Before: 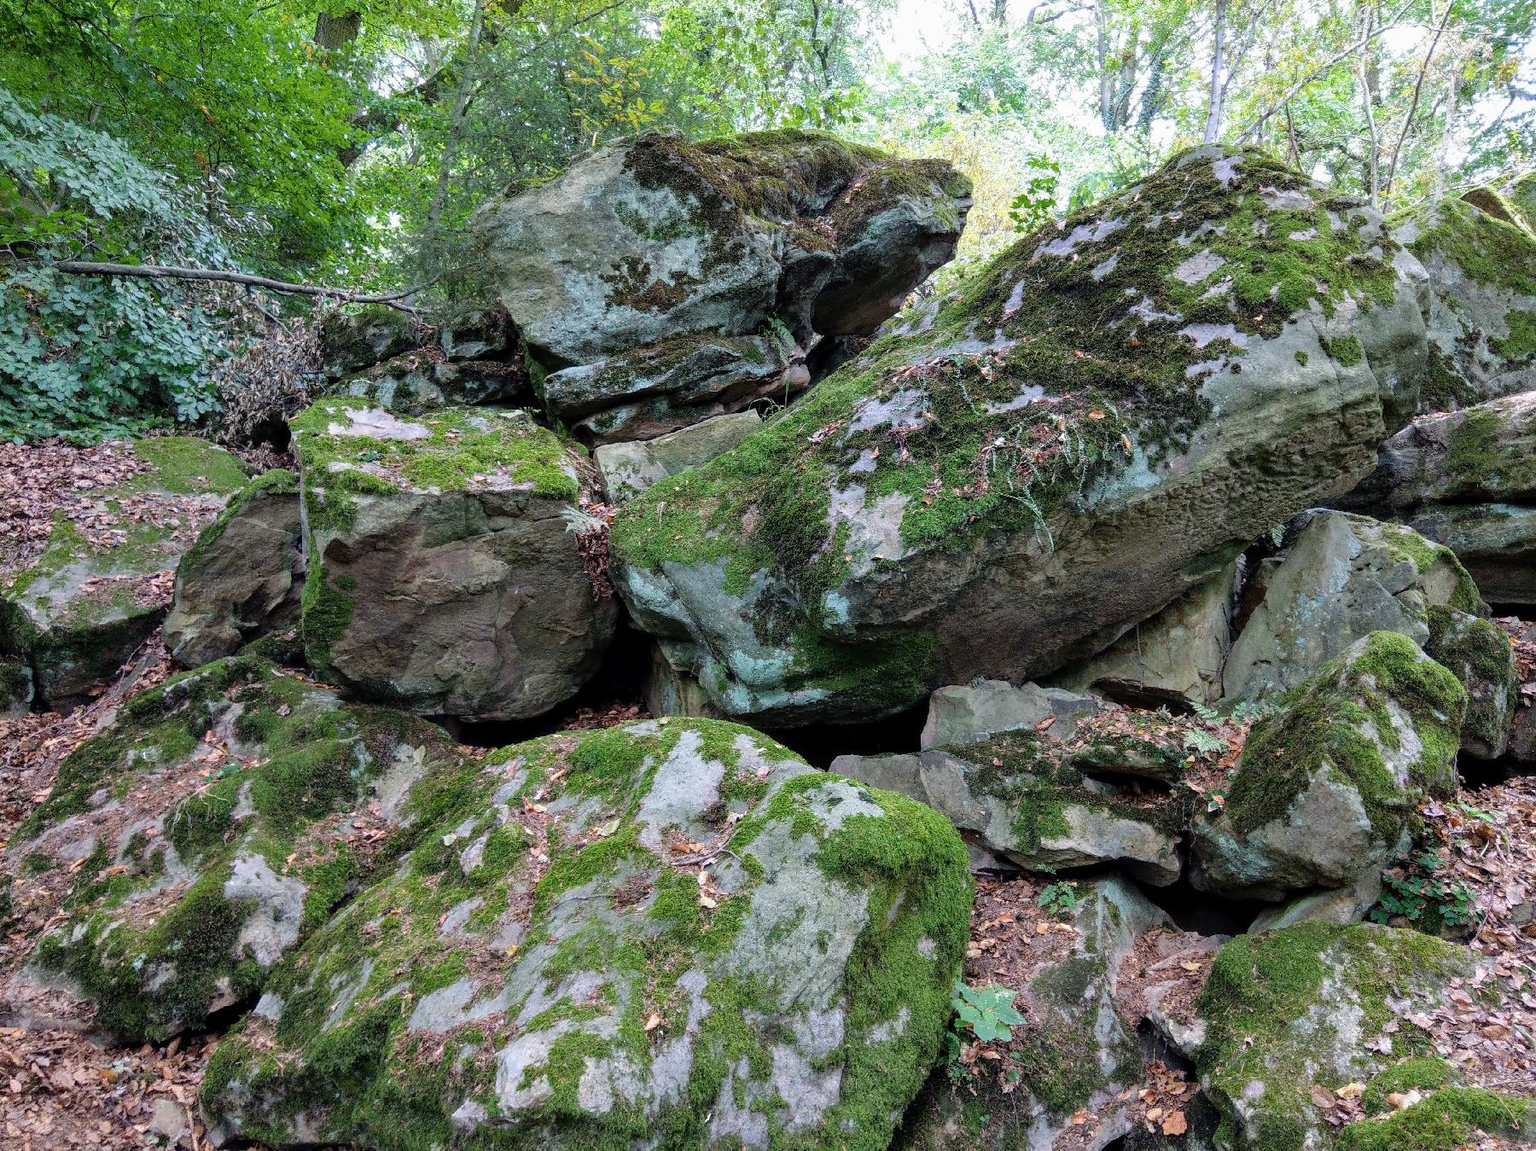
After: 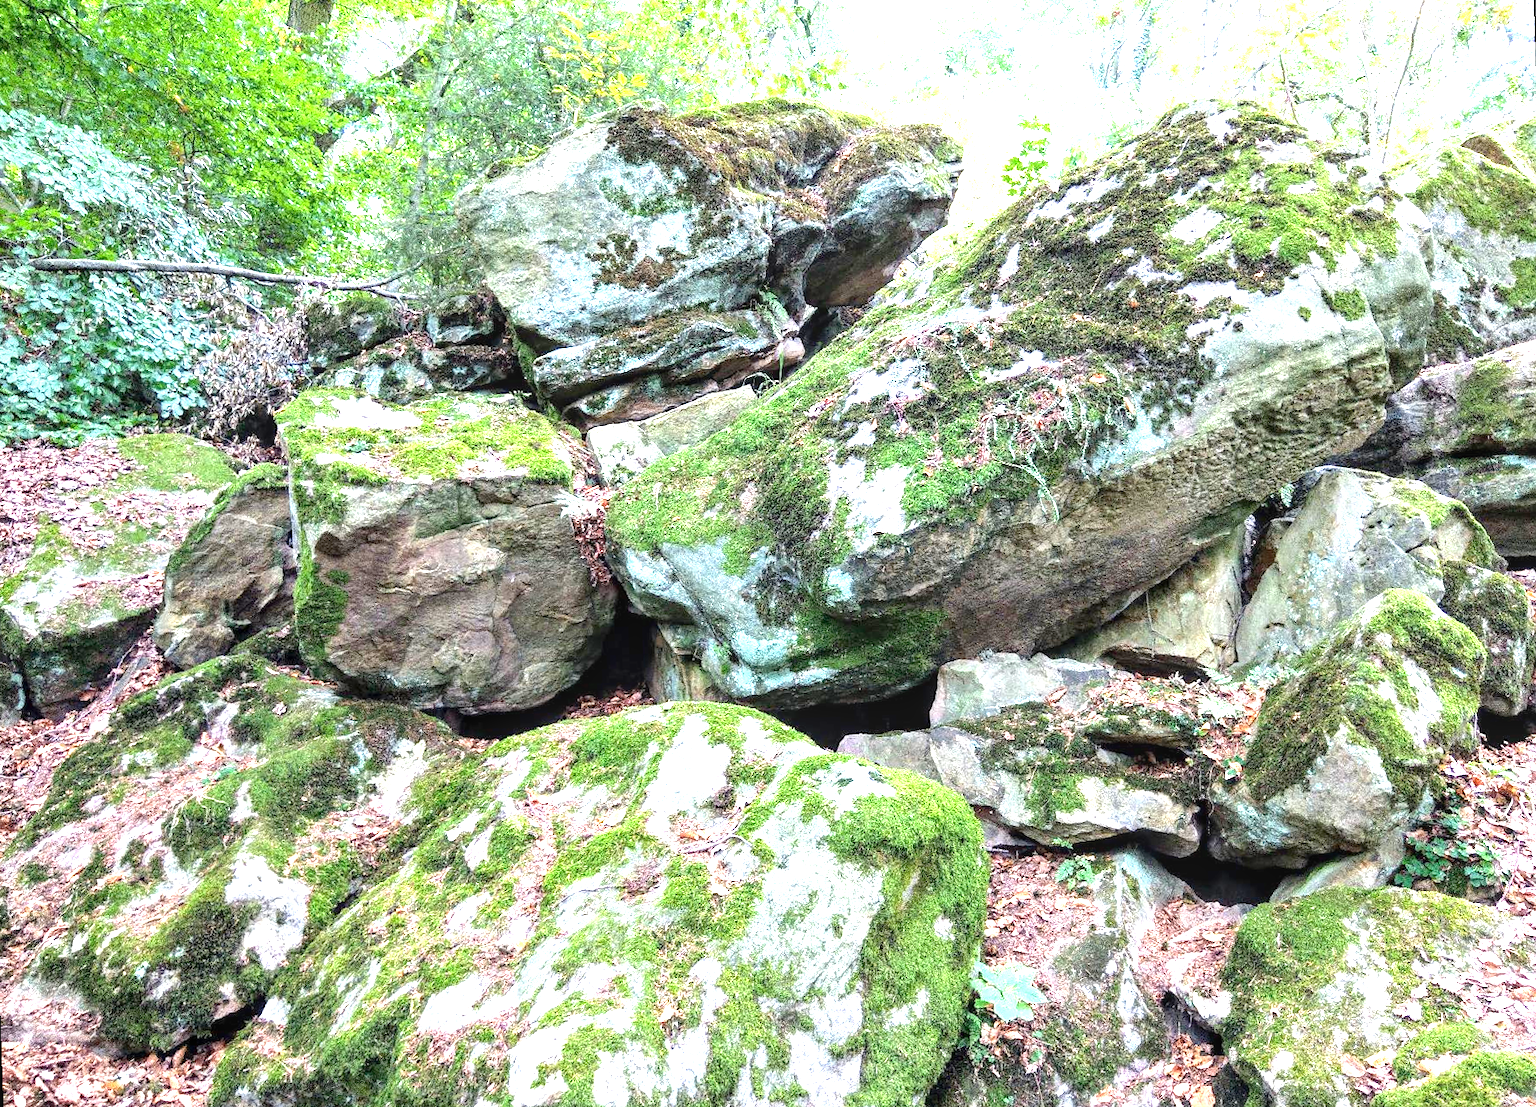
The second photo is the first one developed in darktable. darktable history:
exposure: black level correction 0.001, exposure 1.84 EV, compensate highlight preservation false
local contrast: detail 110%
rotate and perspective: rotation -2°, crop left 0.022, crop right 0.978, crop top 0.049, crop bottom 0.951
